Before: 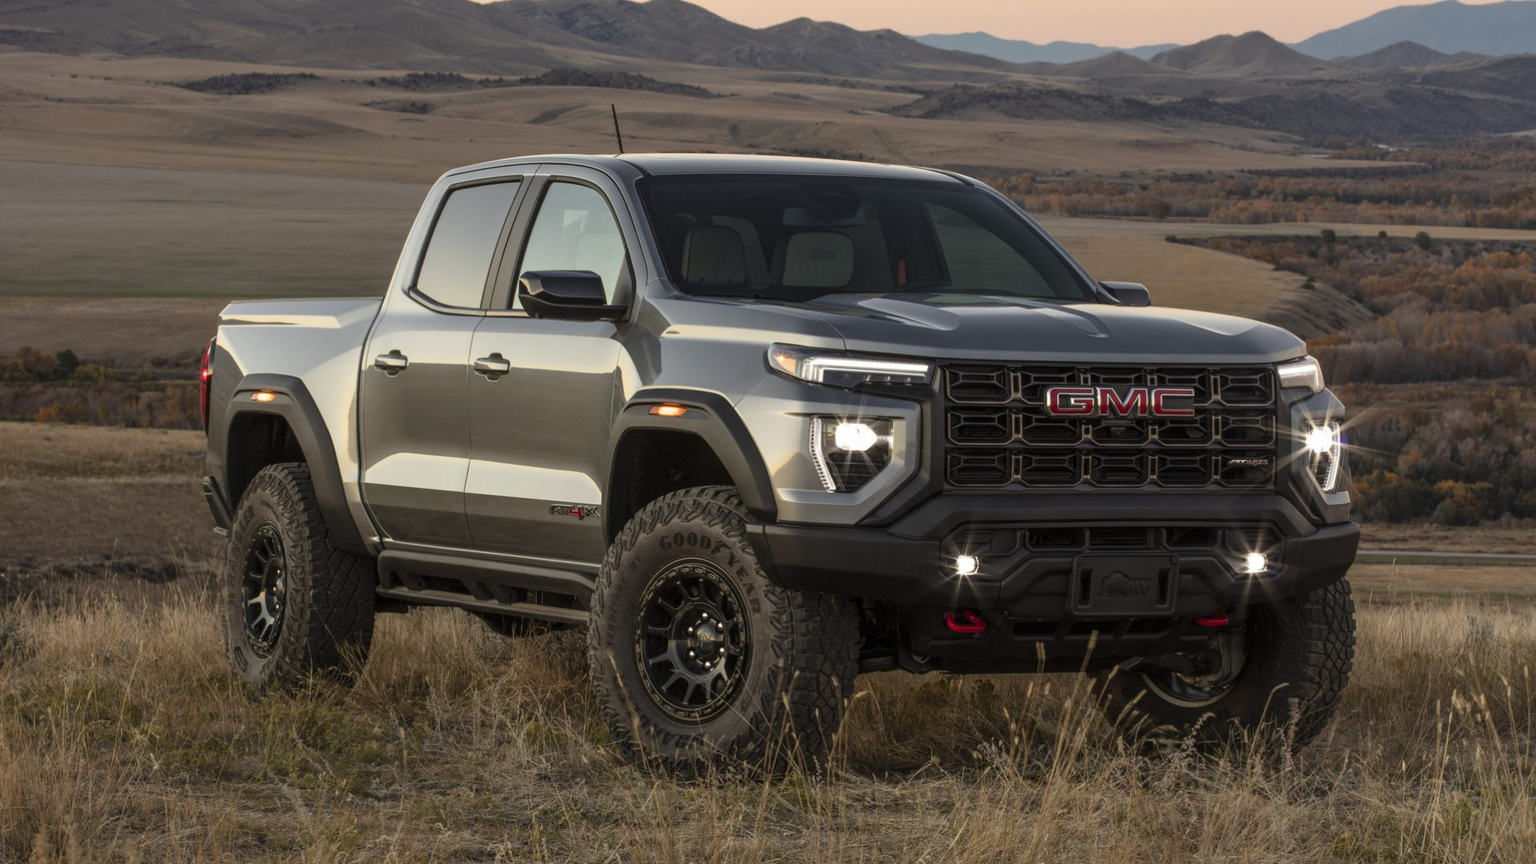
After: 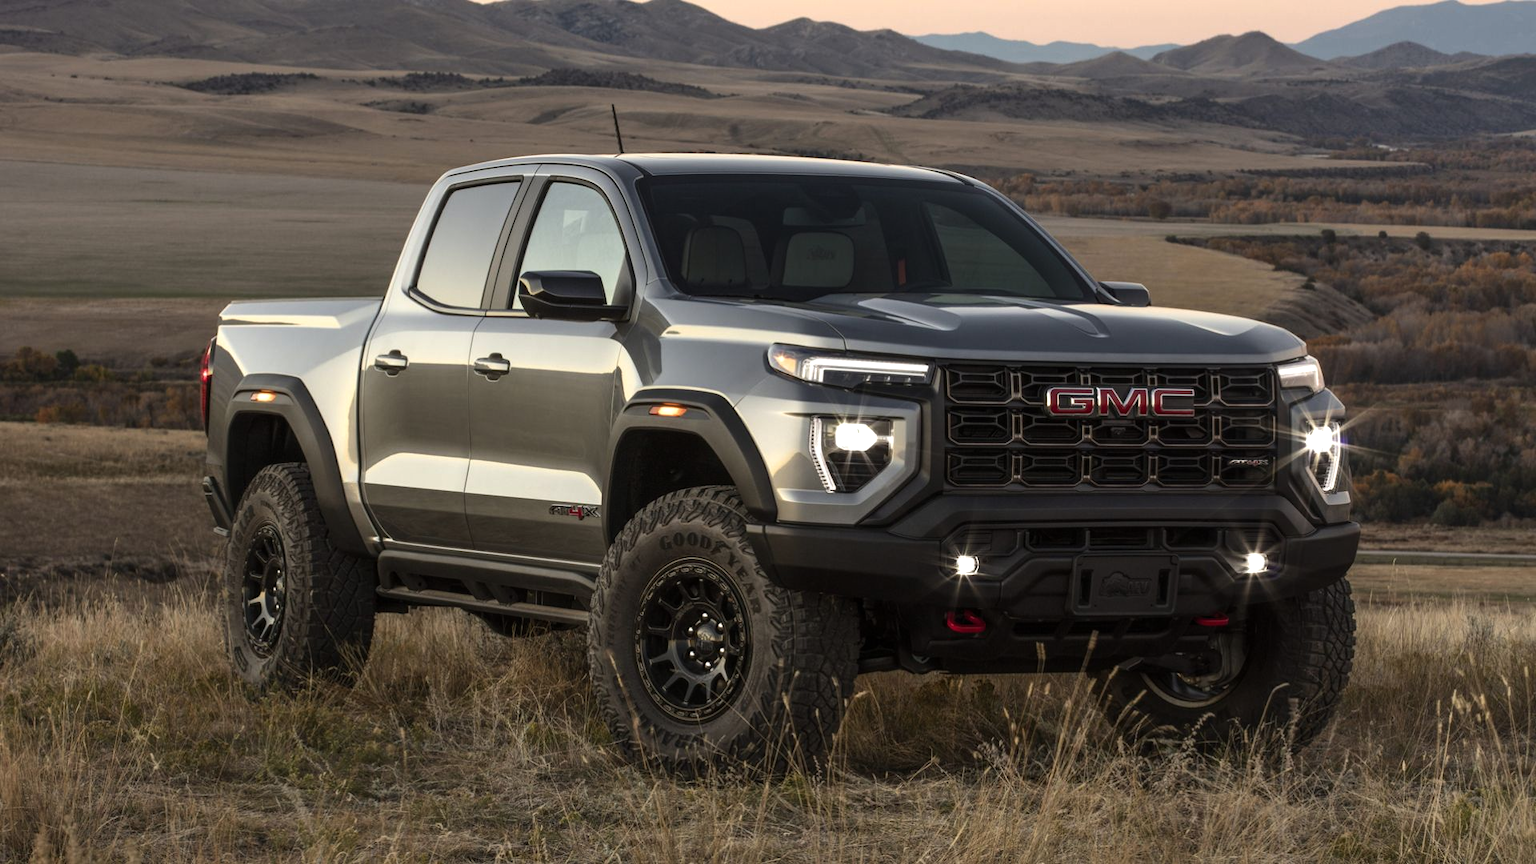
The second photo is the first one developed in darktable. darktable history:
tone equalizer: -8 EV -0.447 EV, -7 EV -0.362 EV, -6 EV -0.328 EV, -5 EV -0.211 EV, -3 EV 0.2 EV, -2 EV 0.308 EV, -1 EV 0.393 EV, +0 EV 0.393 EV, edges refinement/feathering 500, mask exposure compensation -1.57 EV, preserve details no
